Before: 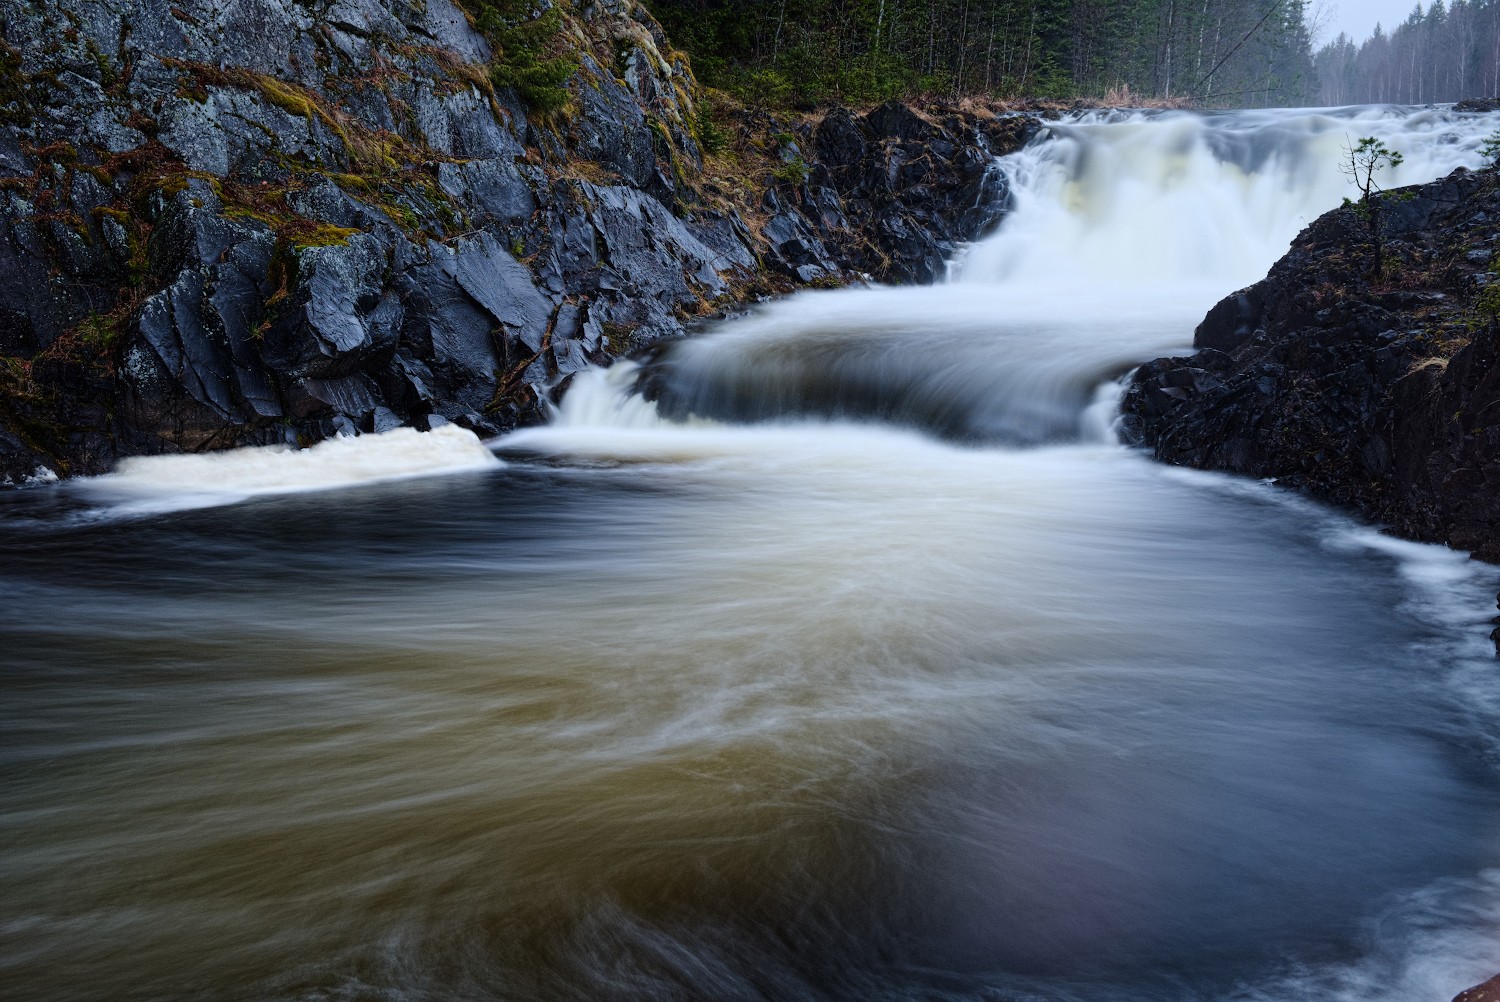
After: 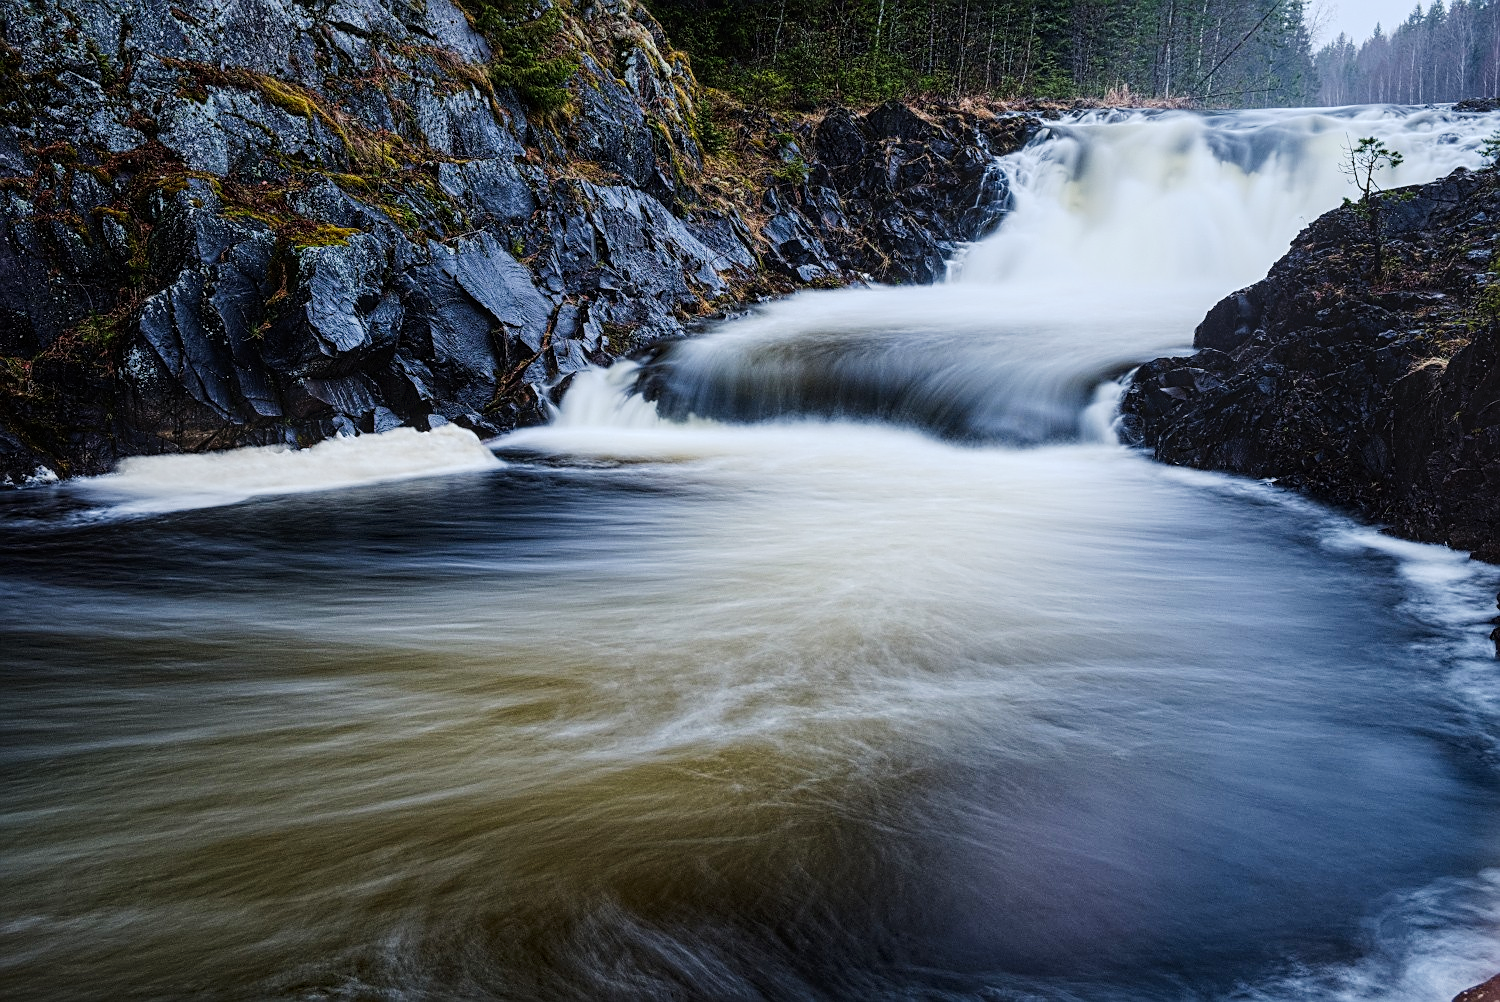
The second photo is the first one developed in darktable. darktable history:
sharpen: on, module defaults
tone curve: curves: ch0 [(0, 0) (0.003, 0.014) (0.011, 0.019) (0.025, 0.026) (0.044, 0.037) (0.069, 0.053) (0.1, 0.083) (0.136, 0.121) (0.177, 0.163) (0.224, 0.22) (0.277, 0.281) (0.335, 0.354) (0.399, 0.436) (0.468, 0.526) (0.543, 0.612) (0.623, 0.706) (0.709, 0.79) (0.801, 0.858) (0.898, 0.925) (1, 1)], preserve colors none
local contrast: on, module defaults
